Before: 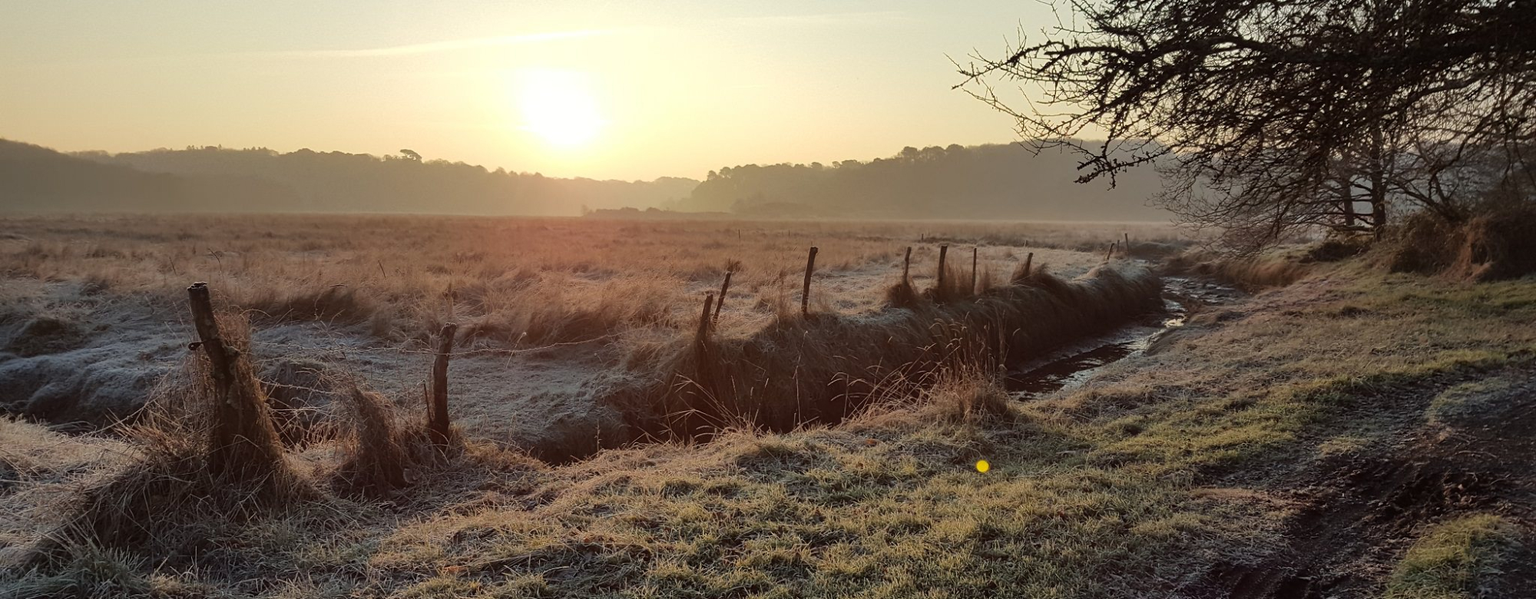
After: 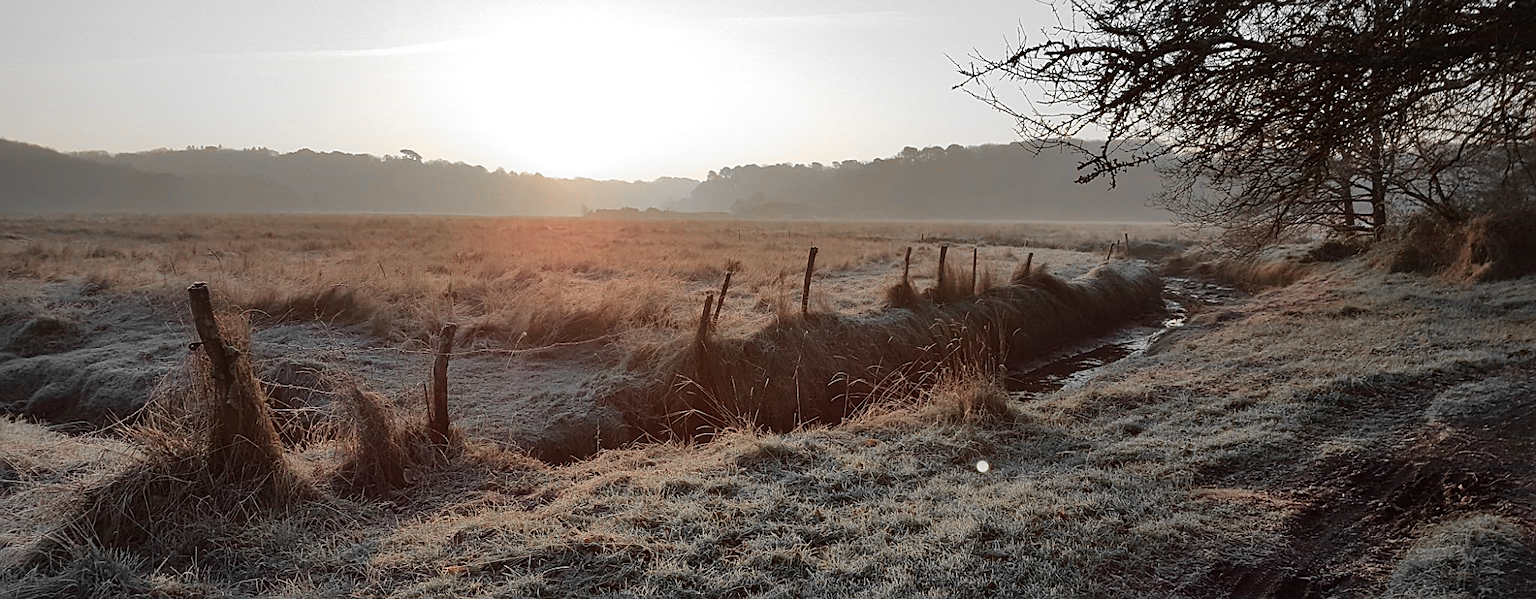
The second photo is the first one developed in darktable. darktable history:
color zones: curves: ch0 [(0, 0.65) (0.096, 0.644) (0.221, 0.539) (0.429, 0.5) (0.571, 0.5) (0.714, 0.5) (0.857, 0.5) (1, 0.65)]; ch1 [(0, 0.5) (0.143, 0.5) (0.257, -0.002) (0.429, 0.04) (0.571, -0.001) (0.714, -0.015) (0.857, 0.024) (1, 0.5)]
sharpen: on, module defaults
